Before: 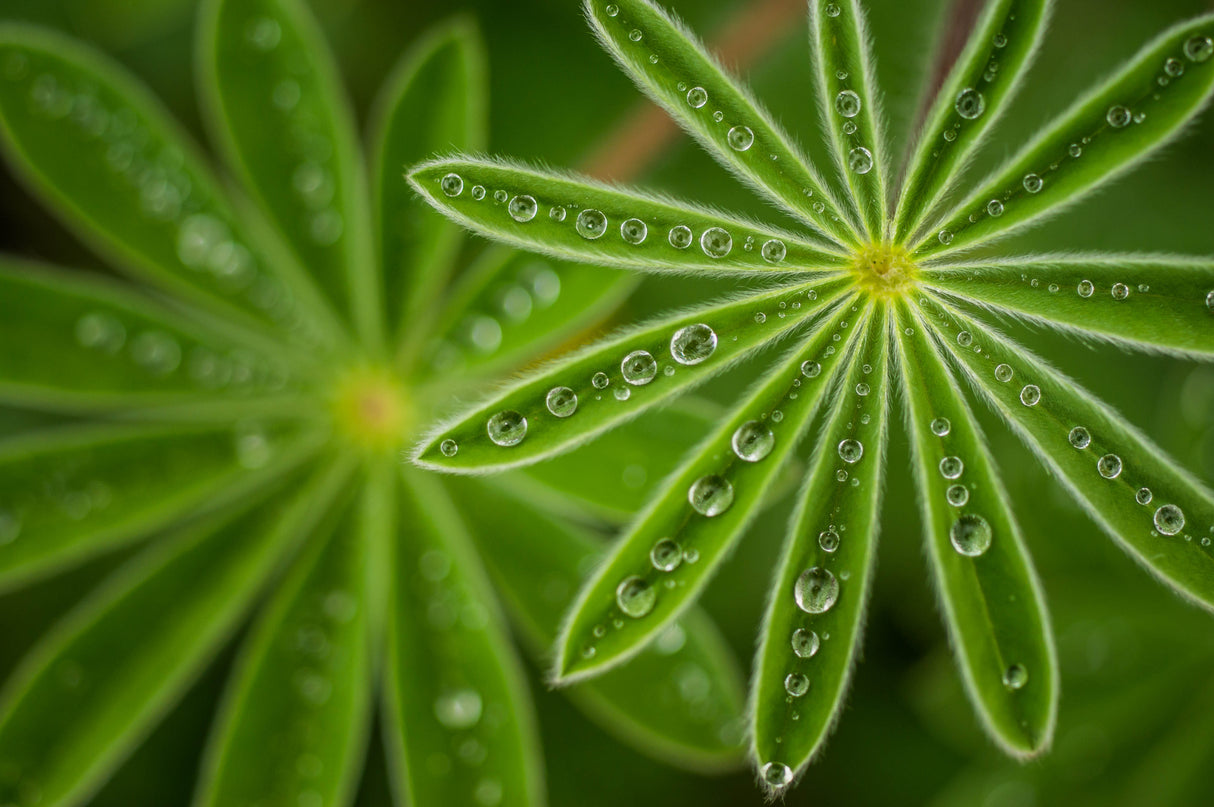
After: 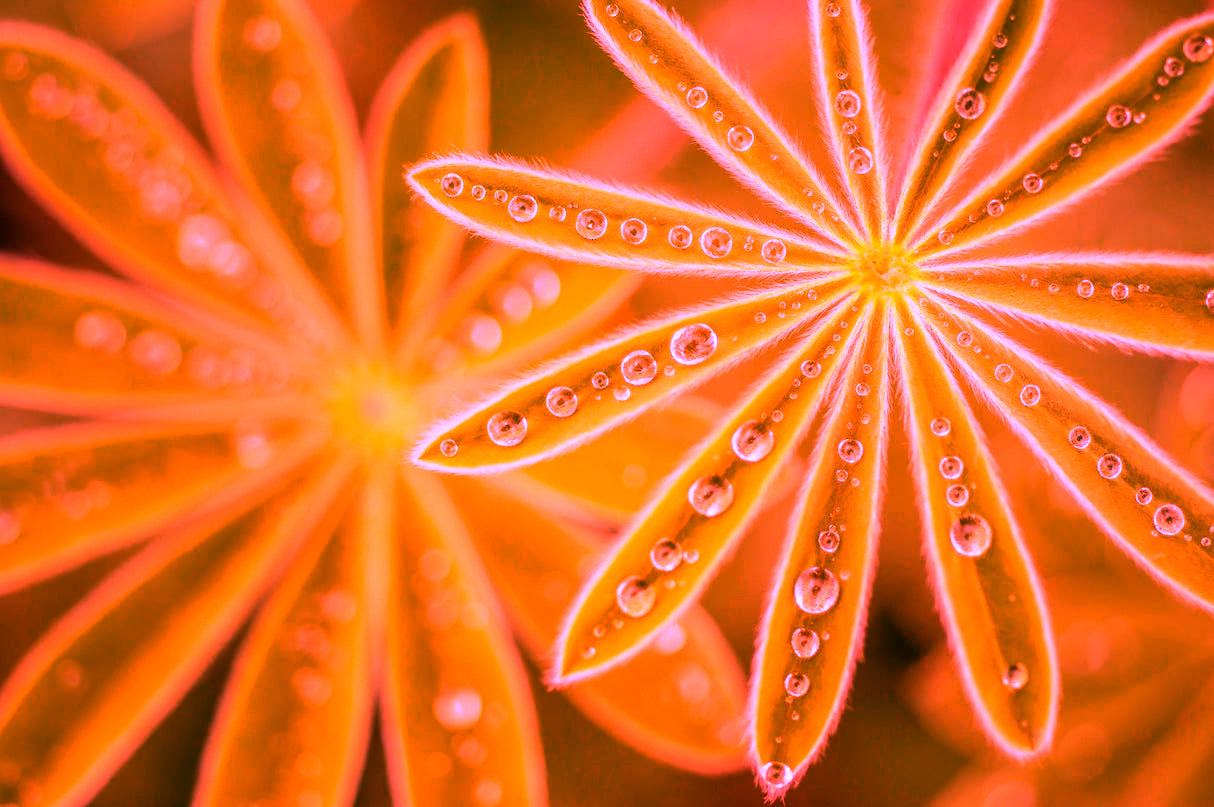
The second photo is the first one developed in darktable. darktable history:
white balance: red 4.26, blue 1.802
exposure: black level correction 0.001, compensate highlight preservation false
